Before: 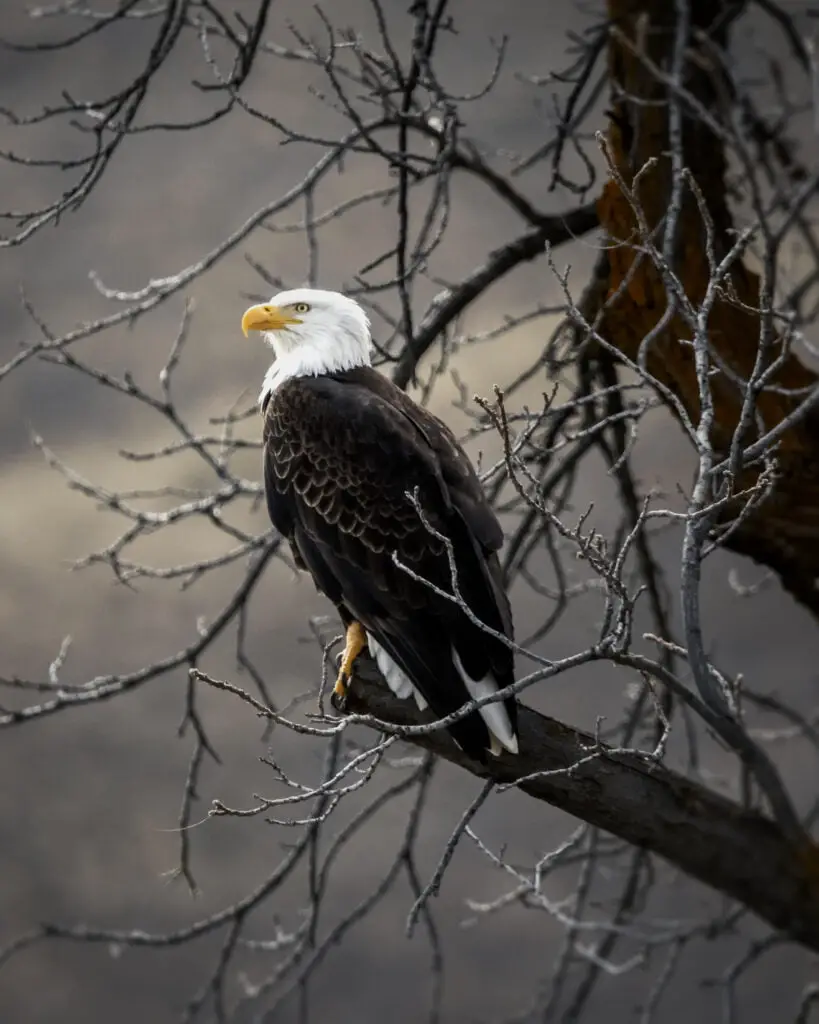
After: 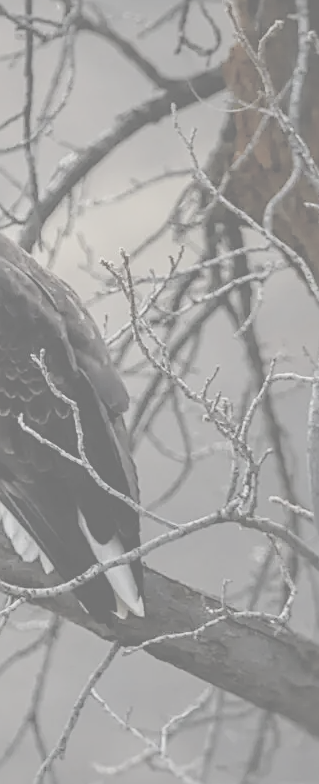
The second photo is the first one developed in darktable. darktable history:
crop: left 45.721%, top 13.393%, right 14.118%, bottom 10.01%
sharpen: on, module defaults
contrast brightness saturation: contrast -0.32, brightness 0.75, saturation -0.78
velvia: on, module defaults
